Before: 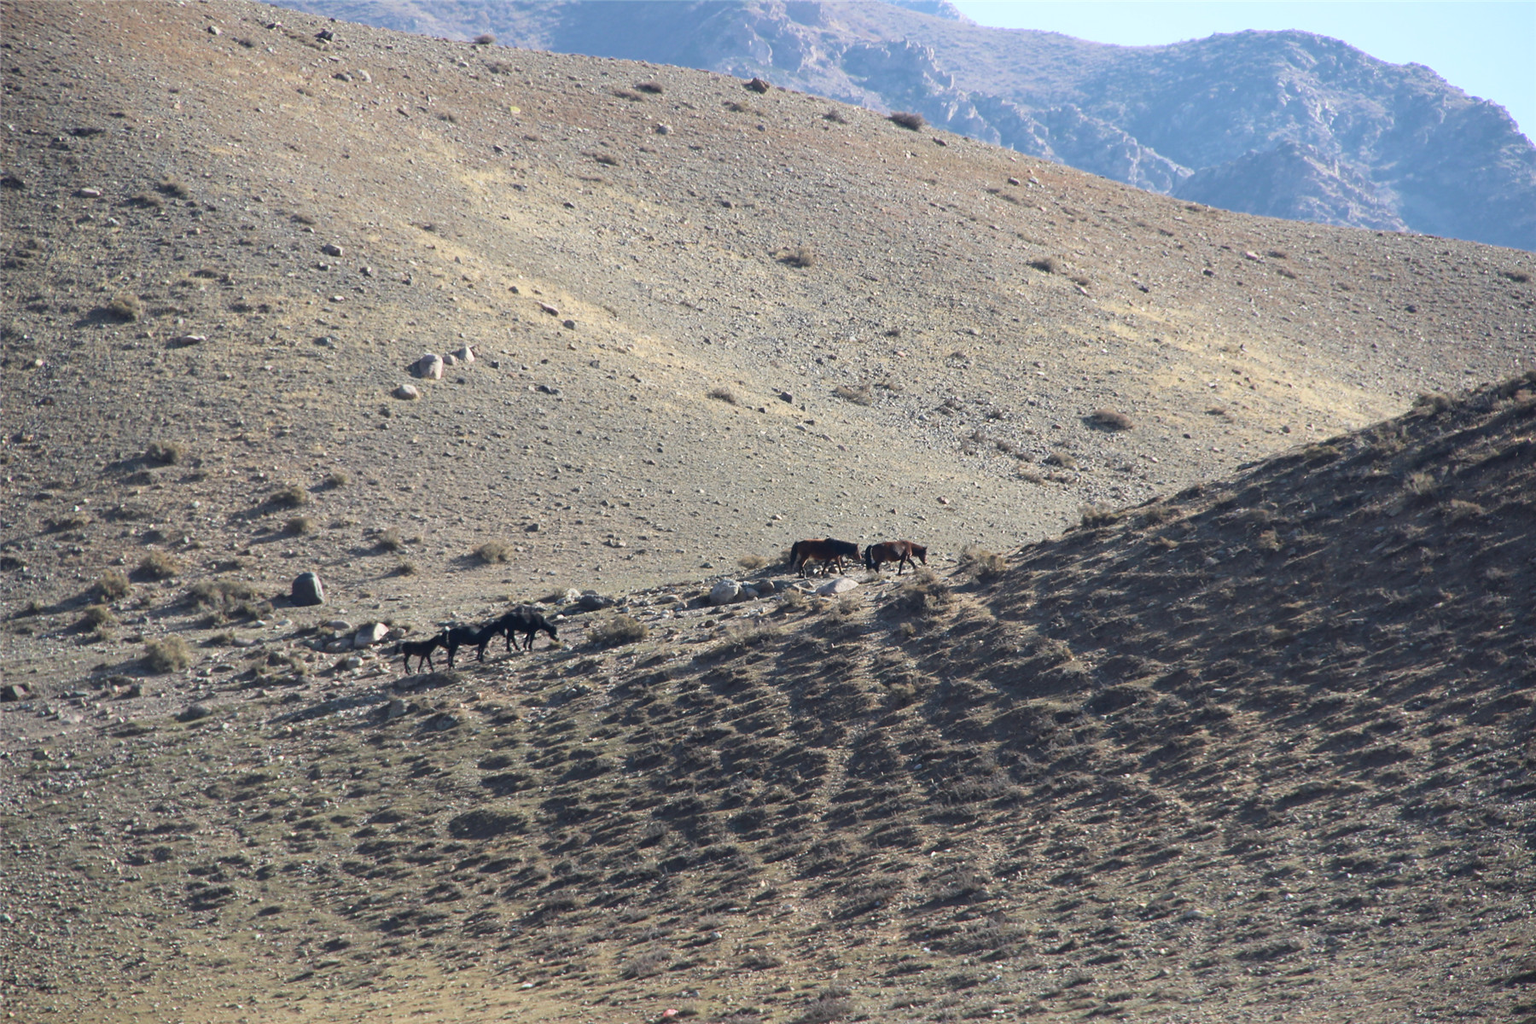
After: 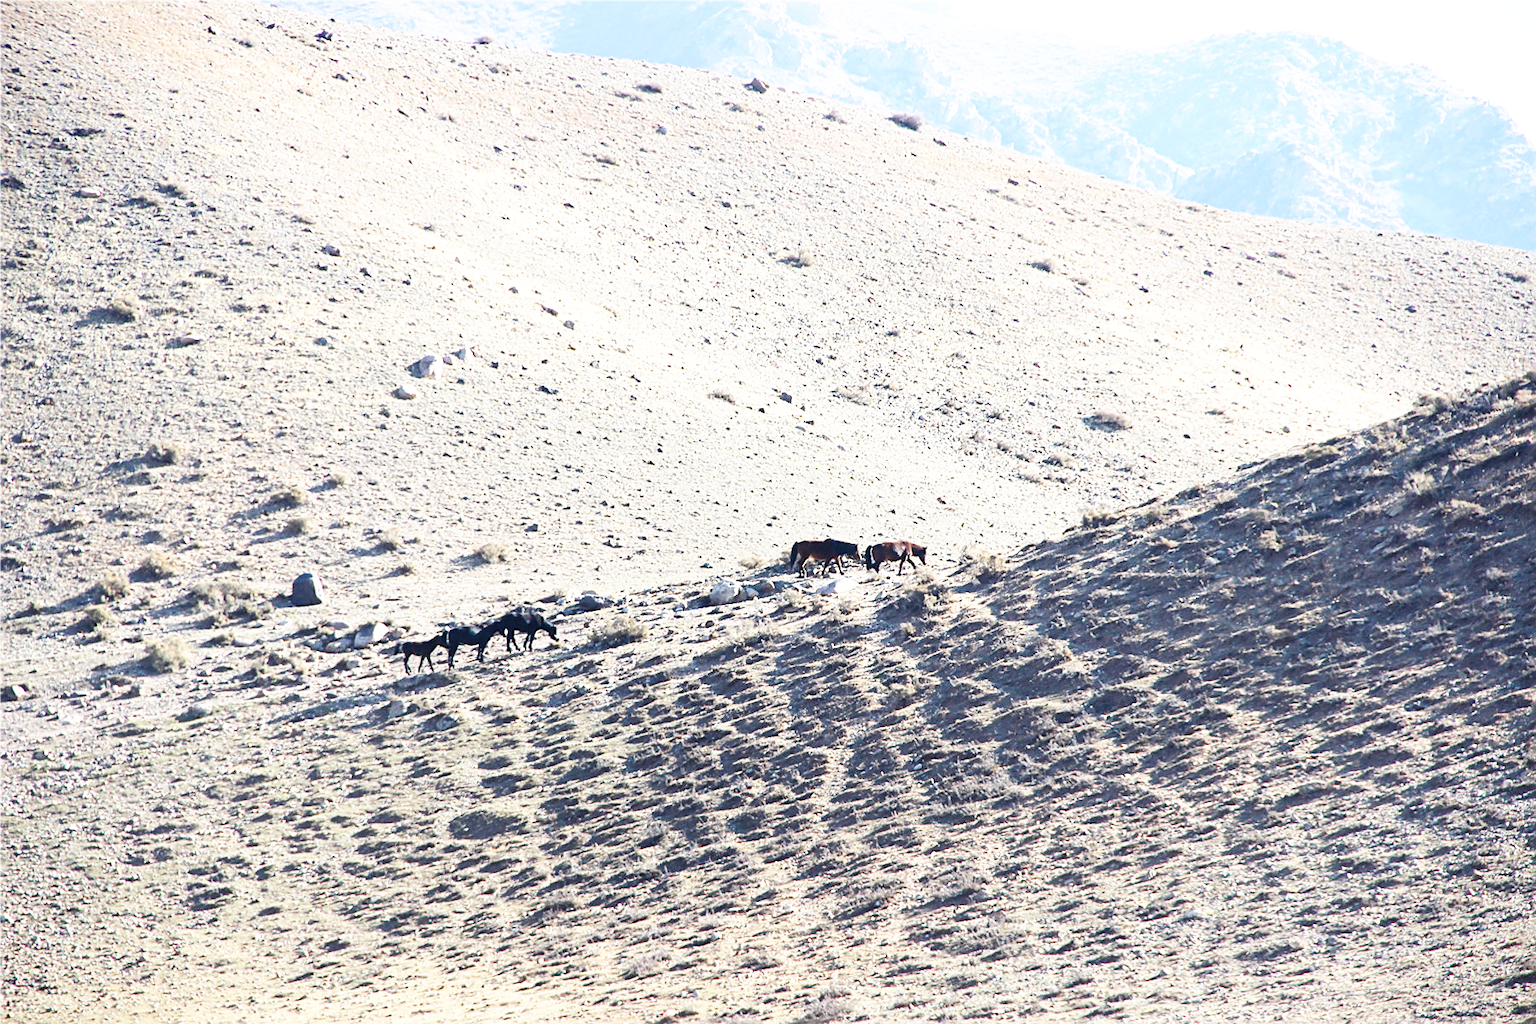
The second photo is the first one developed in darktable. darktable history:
sharpen: on, module defaults
exposure: exposure 0.609 EV, compensate highlight preservation false
base curve: curves: ch0 [(0, 0) (0.007, 0.004) (0.027, 0.03) (0.046, 0.07) (0.207, 0.54) (0.442, 0.872) (0.673, 0.972) (1, 1)], preserve colors none
